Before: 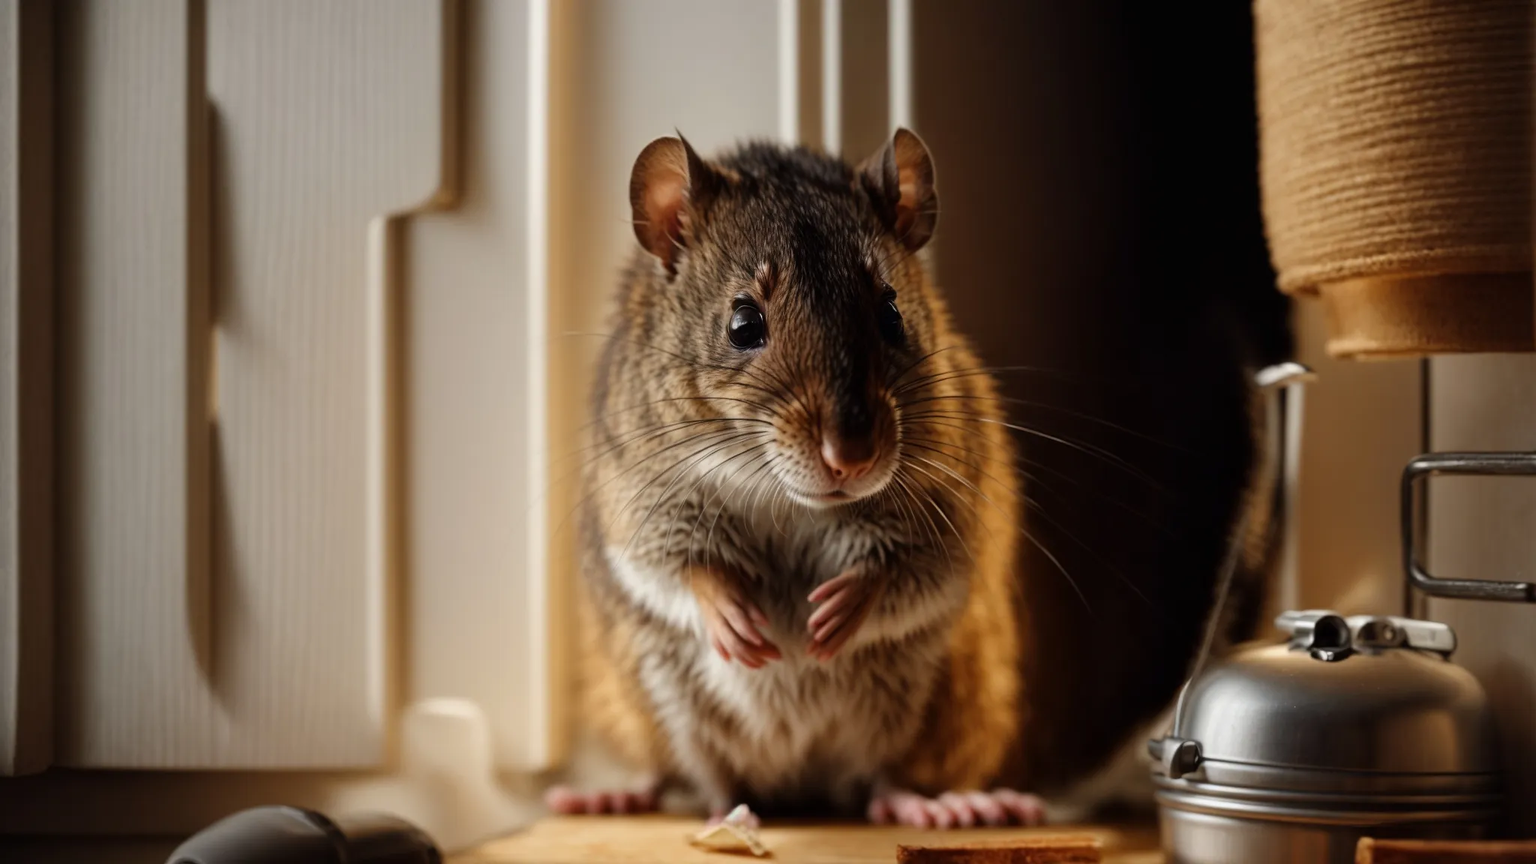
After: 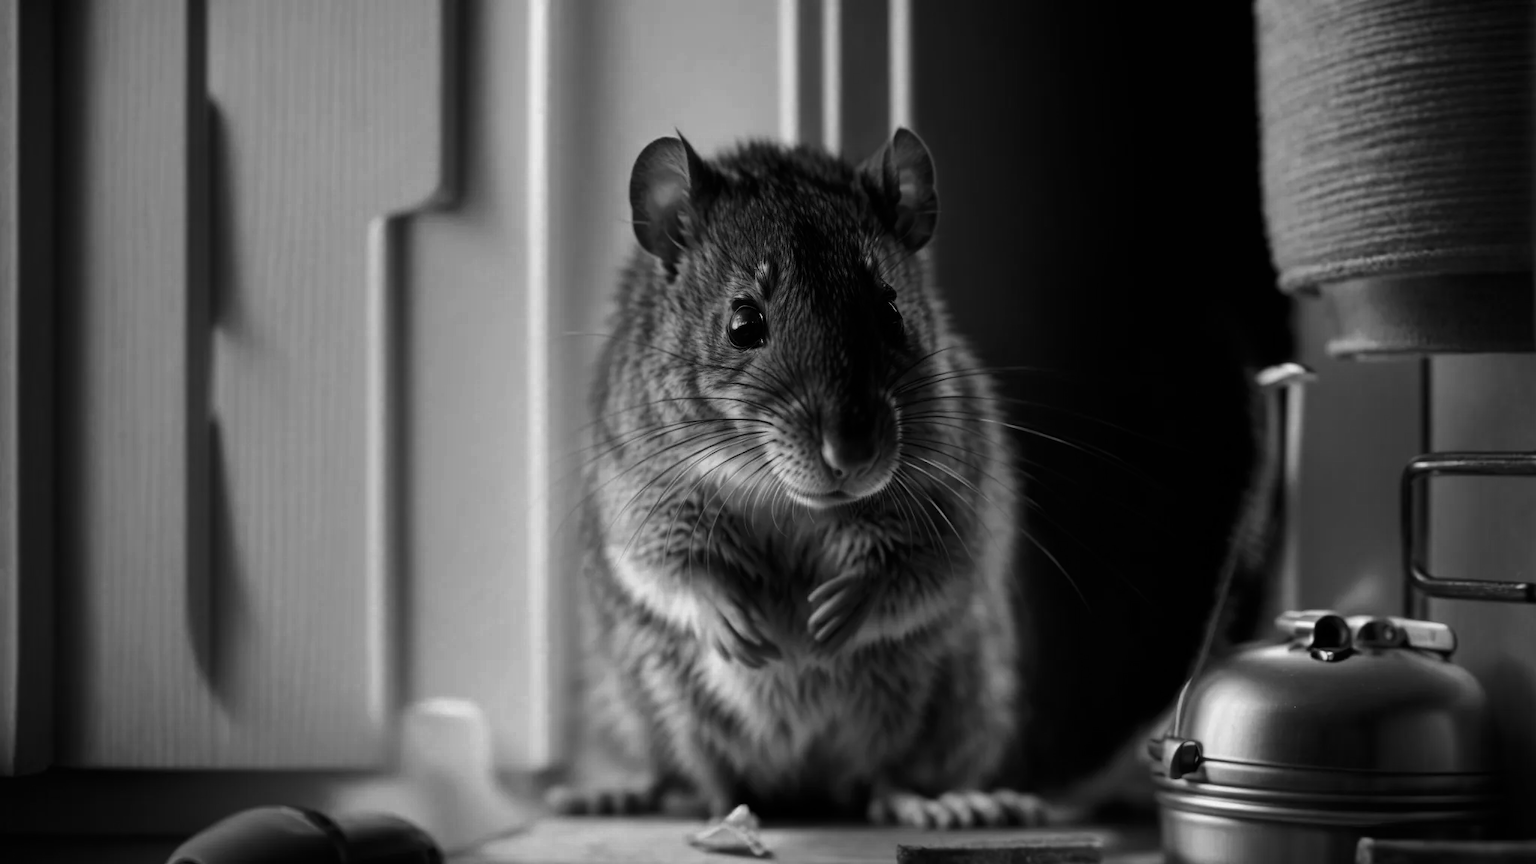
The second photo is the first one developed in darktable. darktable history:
color zones: curves: ch0 [(0.002, 0.593) (0.143, 0.417) (0.285, 0.541) (0.455, 0.289) (0.608, 0.327) (0.727, 0.283) (0.869, 0.571) (1, 0.603)]; ch1 [(0, 0) (0.143, 0) (0.286, 0) (0.429, 0) (0.571, 0) (0.714, 0) (0.857, 0)]
contrast brightness saturation: contrast 0.069, brightness -0.126, saturation 0.053
